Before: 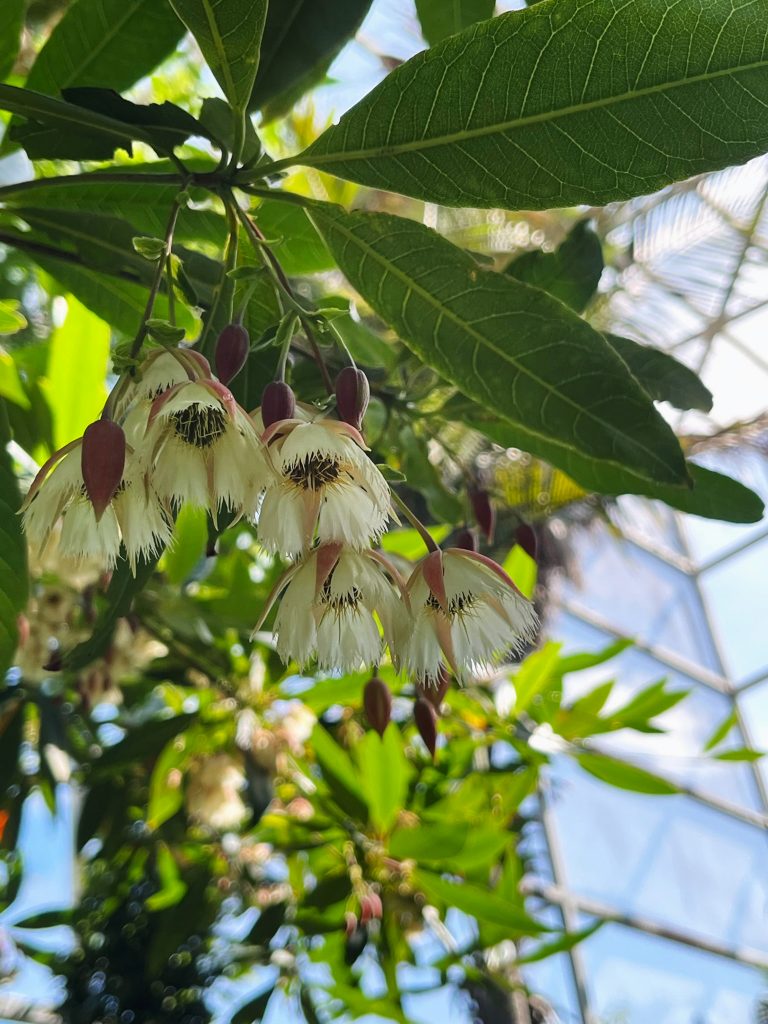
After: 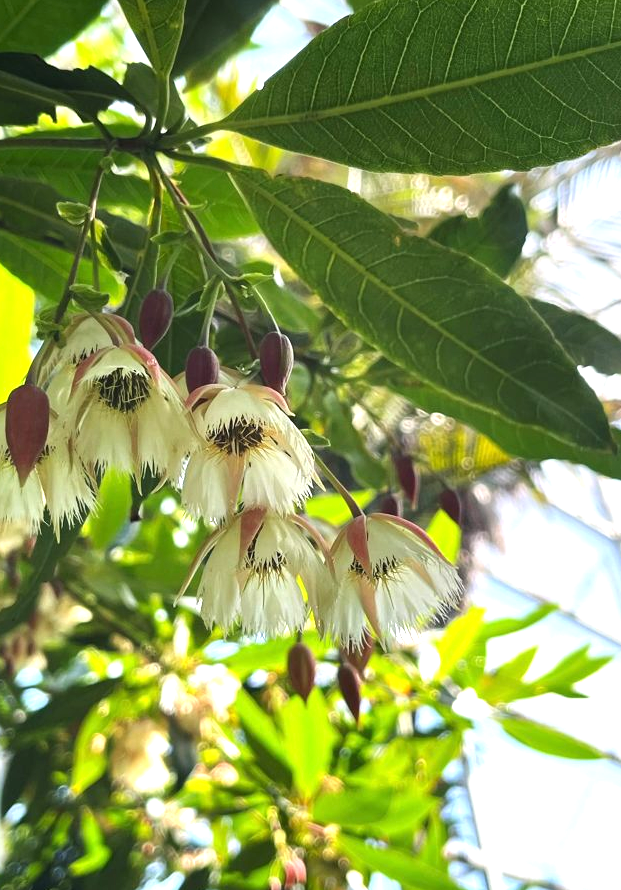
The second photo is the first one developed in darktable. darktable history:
crop: left 9.929%, top 3.475%, right 9.188%, bottom 9.529%
graduated density: rotation -0.352°, offset 57.64
exposure: black level correction 0, exposure 1.2 EV, compensate exposure bias true, compensate highlight preservation false
